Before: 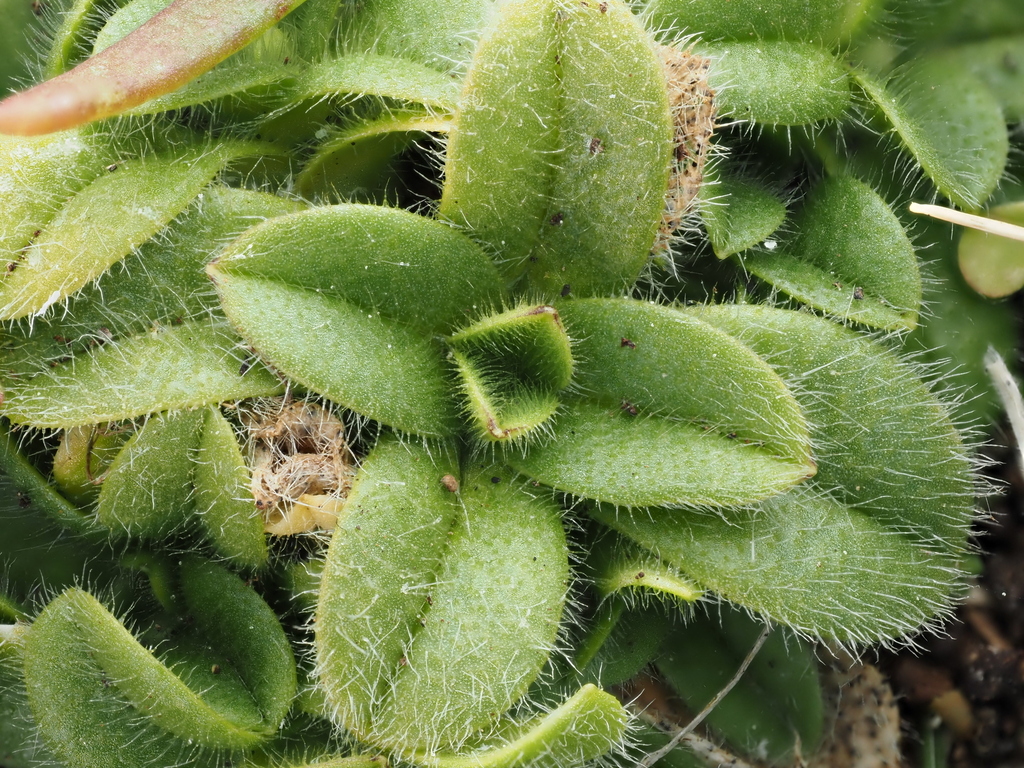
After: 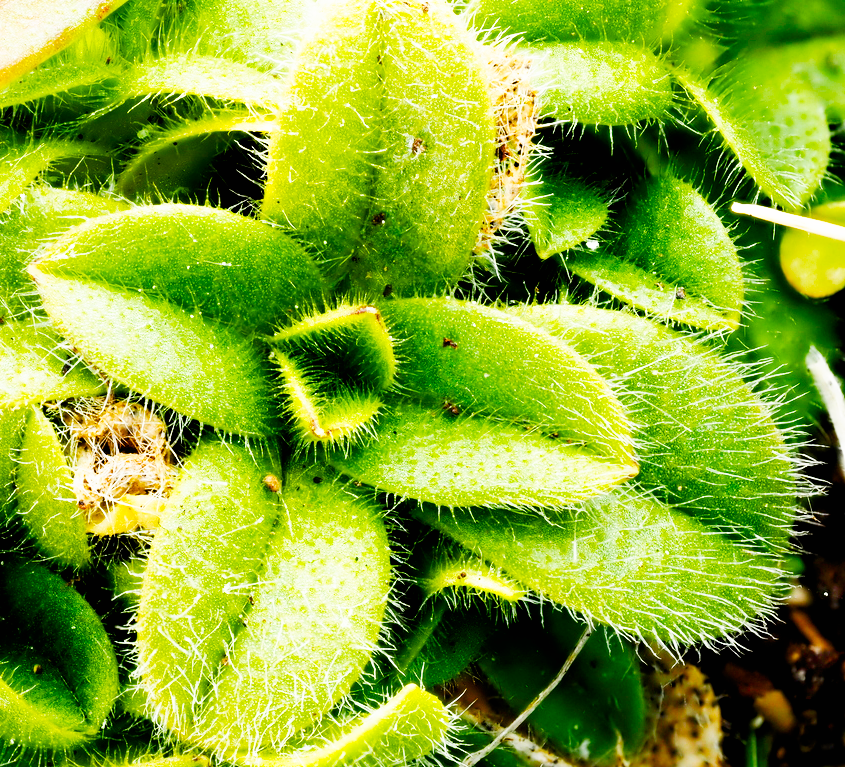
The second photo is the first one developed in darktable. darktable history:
exposure: black level correction 0.013, compensate highlight preservation false
color balance rgb: linear chroma grading › global chroma 14.846%, perceptual saturation grading › global saturation 35.098%, perceptual saturation grading › highlights -25.725%, perceptual saturation grading › shadows 49.319%
base curve: curves: ch0 [(0, 0) (0.007, 0.004) (0.027, 0.03) (0.046, 0.07) (0.207, 0.54) (0.442, 0.872) (0.673, 0.972) (1, 1)], preserve colors none
color zones: curves: ch0 [(0, 0.497) (0.143, 0.5) (0.286, 0.5) (0.429, 0.483) (0.571, 0.116) (0.714, -0.006) (0.857, 0.28) (1, 0.497)], mix -120.41%
crop: left 17.386%, bottom 0.025%
